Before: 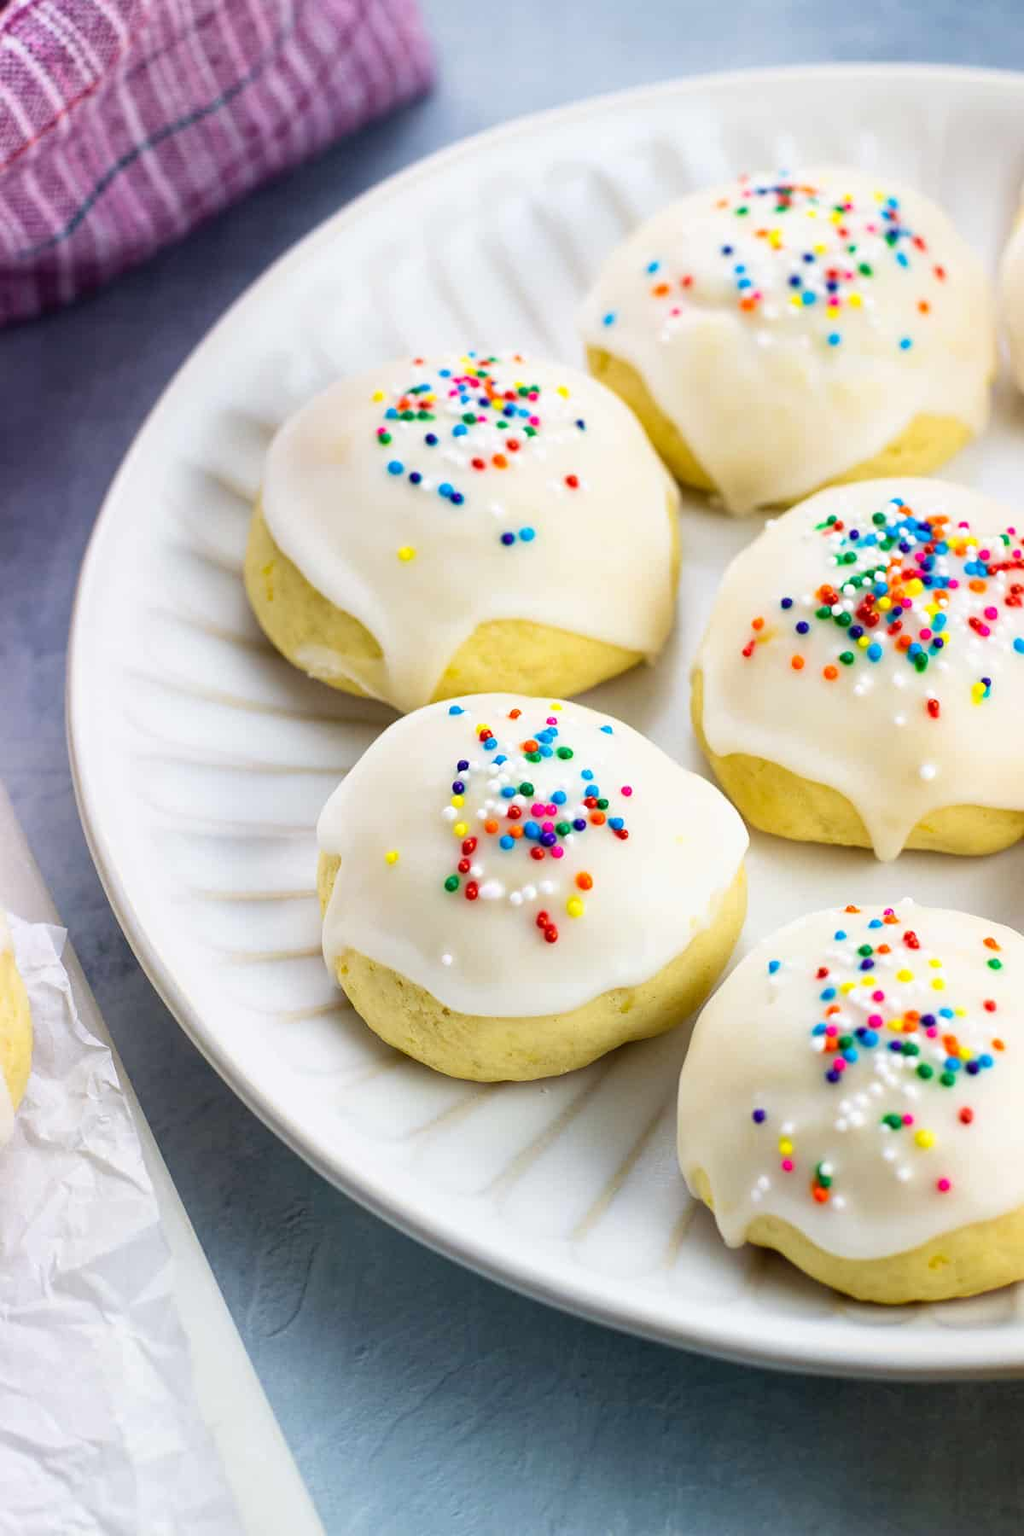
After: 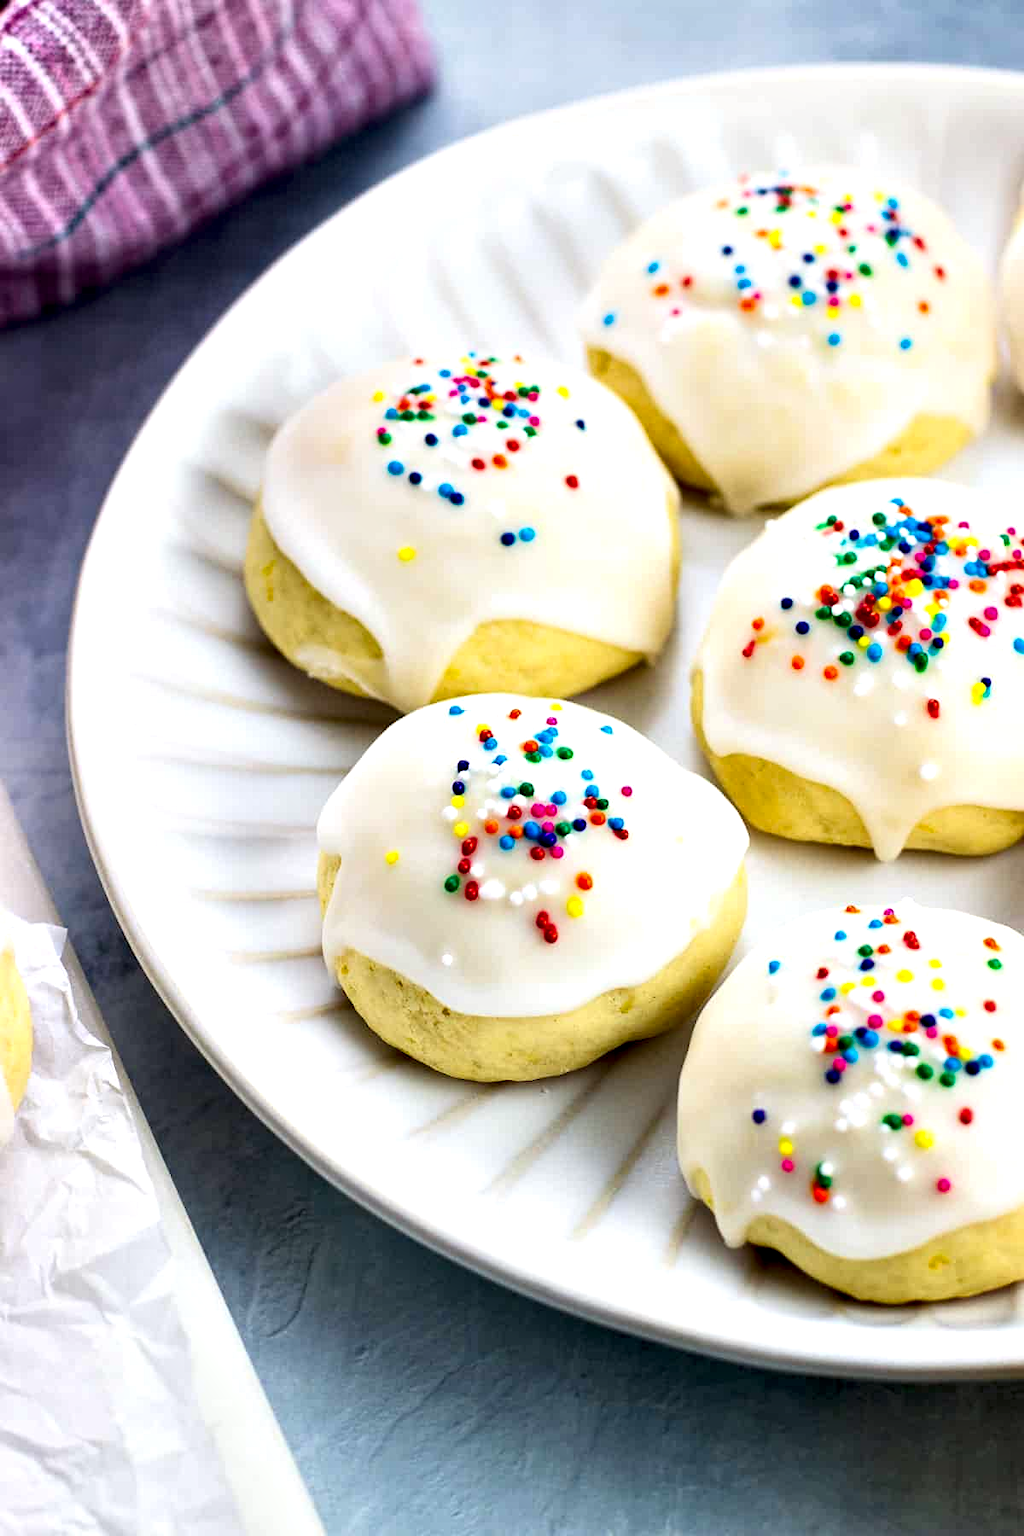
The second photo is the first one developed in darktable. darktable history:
shadows and highlights: shadows -12.22, white point adjustment 4.05, highlights 29.01
contrast equalizer: octaves 7, y [[0.6 ×6], [0.55 ×6], [0 ×6], [0 ×6], [0 ×6]]
